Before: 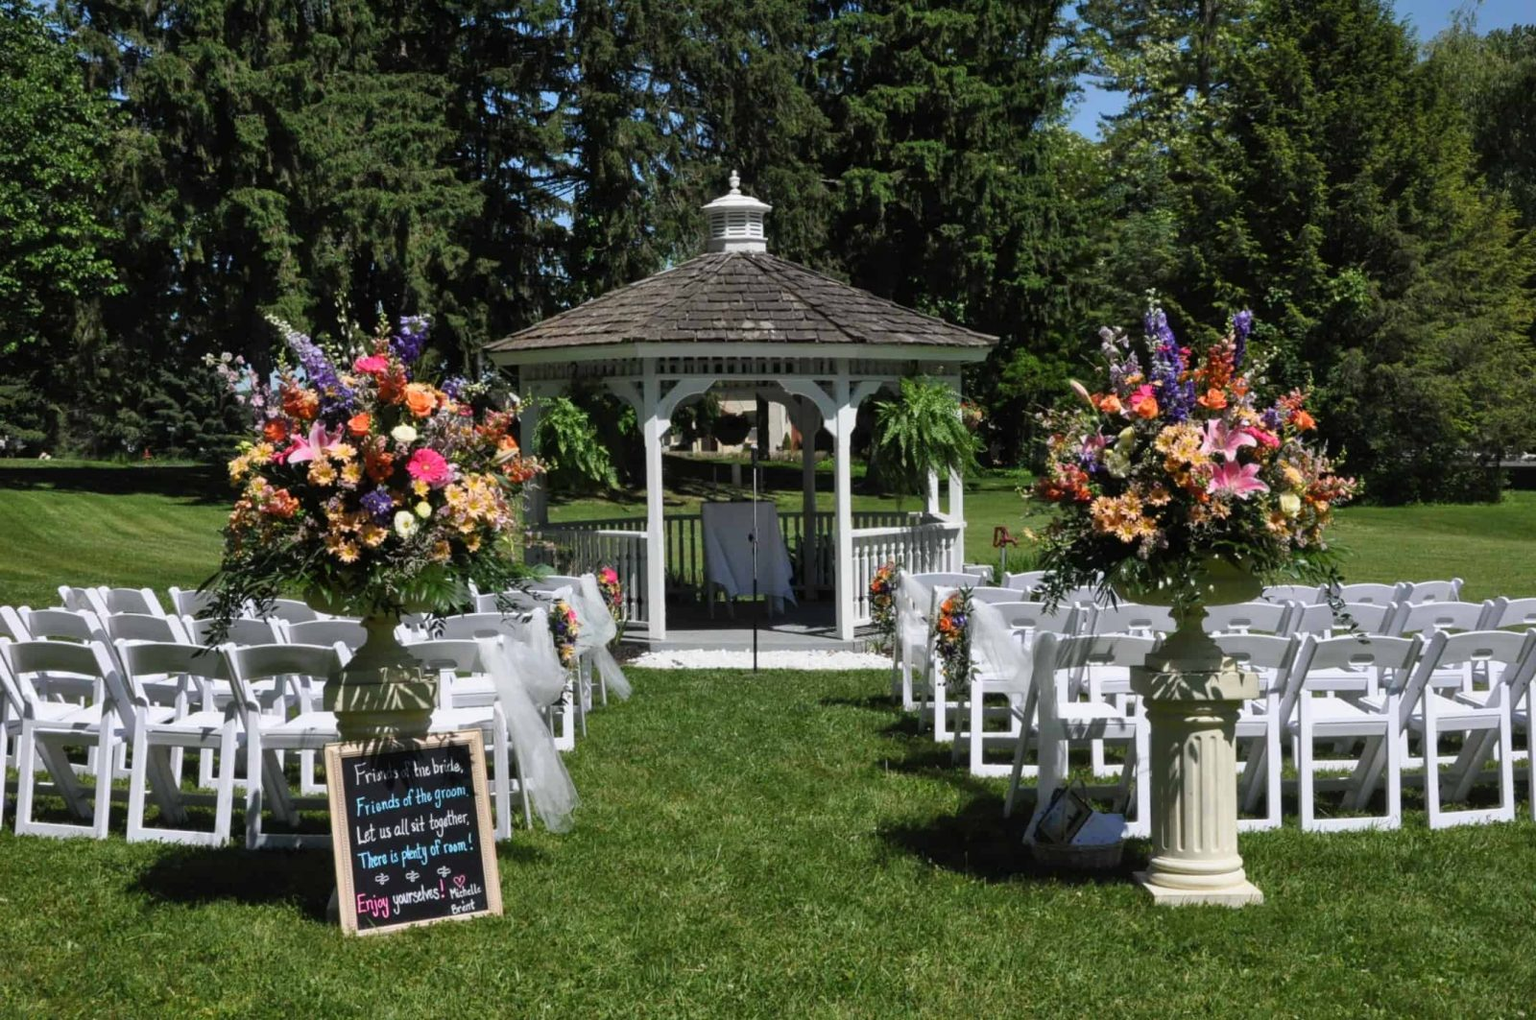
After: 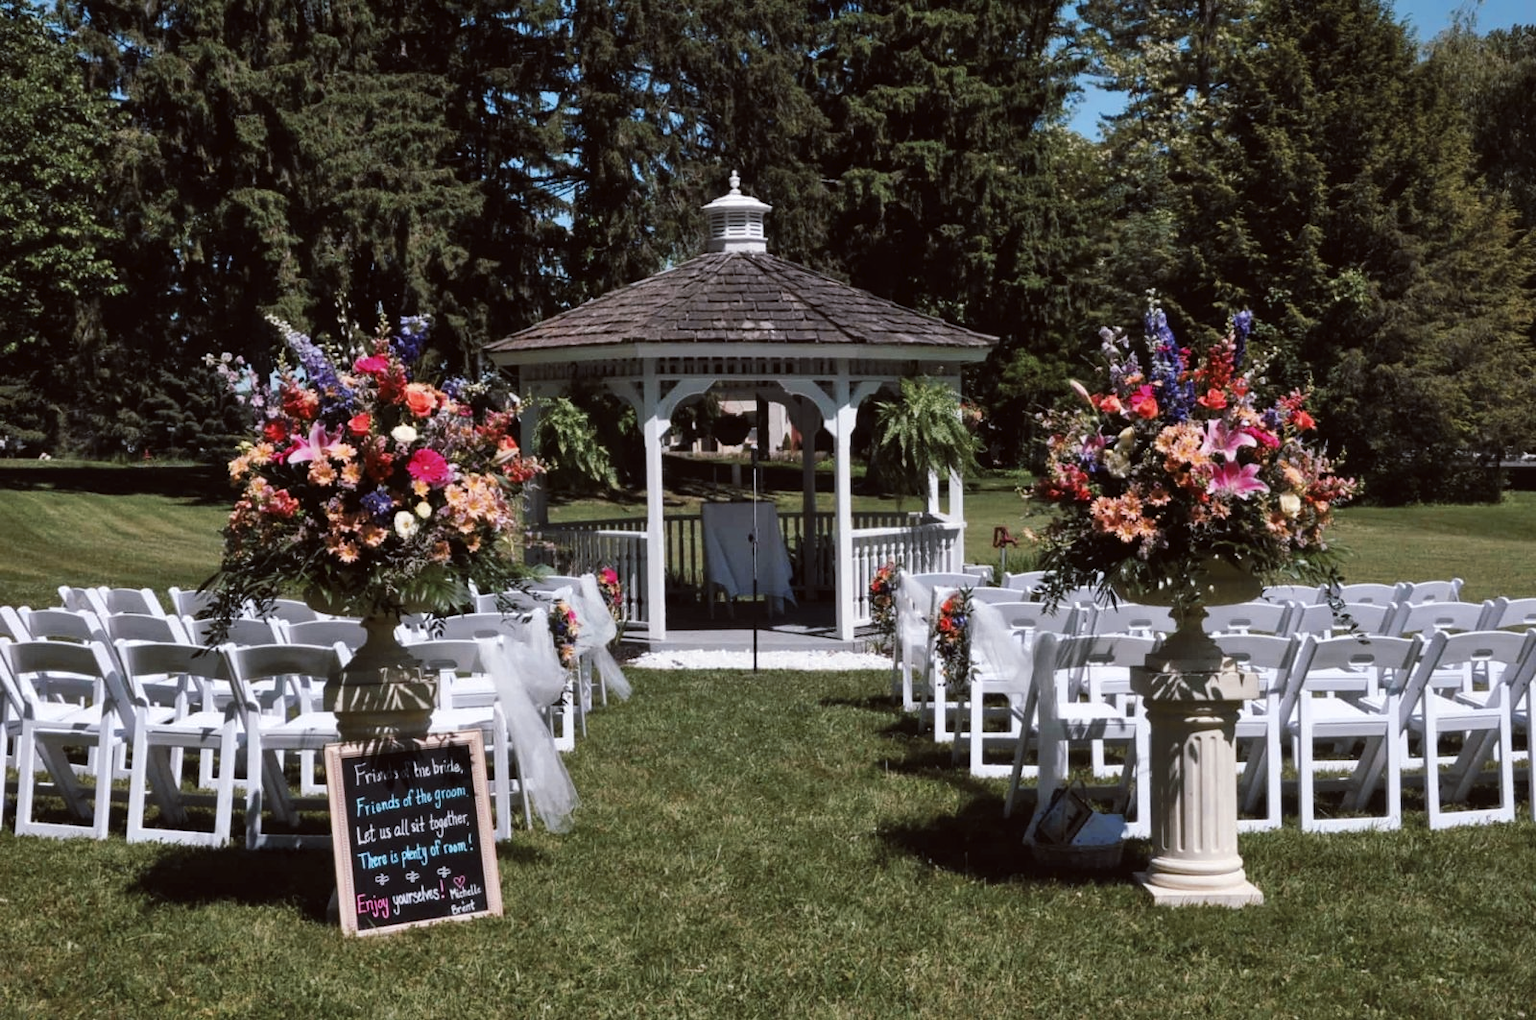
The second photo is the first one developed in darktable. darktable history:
tone curve: curves: ch0 [(0, 0) (0.003, 0.013) (0.011, 0.016) (0.025, 0.023) (0.044, 0.036) (0.069, 0.051) (0.1, 0.076) (0.136, 0.107) (0.177, 0.145) (0.224, 0.186) (0.277, 0.246) (0.335, 0.311) (0.399, 0.378) (0.468, 0.462) (0.543, 0.548) (0.623, 0.636) (0.709, 0.728) (0.801, 0.816) (0.898, 0.9) (1, 1)], preserve colors none
color look up table: target L [96.74, 91.92, 94.85, 82.04, 82.76, 74.15, 73.84, 67.26, 64.46, 39.7, 11.22, 200.78, 102.82, 81.86, 64.85, 52.06, 57.4, 51.29, 44.61, 51.35, 42.87, 34.84, 30.02, 23.7, 20.39, 72.81, 71.22, 54.6, 57.25, 45.02, 54.07, 43.07, 48.28, 46.39, 40.95, 41.15, 29.37, 30.91, 25.9, 32.36, 27.34, 14, 2.31, 82.46, 77.44, 62.89, 63.38, 41.34, 30.25], target a [-4.925, -2.15, -25.62, 2.044, -16.57, 8.42, -35.95, -7.902, -29.36, -21.55, -4.941, 0, 0, 17.47, 41.59, 58.2, 31.24, 47.34, 62.16, 22.76, 60.34, 51.22, 16.85, 34.52, 38.44, 22.96, 20.81, 55.9, 43.8, 66.82, 29.95, 62.38, 3.653, 10.12, 1.936, 14.83, 49.53, 47.95, 49.66, 1.911, 29.77, 36.45, 11.16, -2.364, -31.04, -1.974, -16.96, -18.84, -3.801], target b [32.92, 61.7, 0.842, 1.811, 51.39, 31.63, 40.04, 11.23, 11.2, 22.78, 11.7, -0.001, -0.002, 17.5, -3.081, 9.28, 28.99, 45.14, 53.21, 9.513, 28.24, 42.81, 27.59, 30.43, 24.97, -24.25, -6.421, -24.81, -37.55, -38.45, -16.42, -14.1, -56.02, -28.84, -45, -64.5, -44.57, -3.296, -71.15, -2.092, -5.034, -57.04, -29.63, -19.98, -23.44, -12.82, -41.99, -8.561, -26.63], num patches 49
